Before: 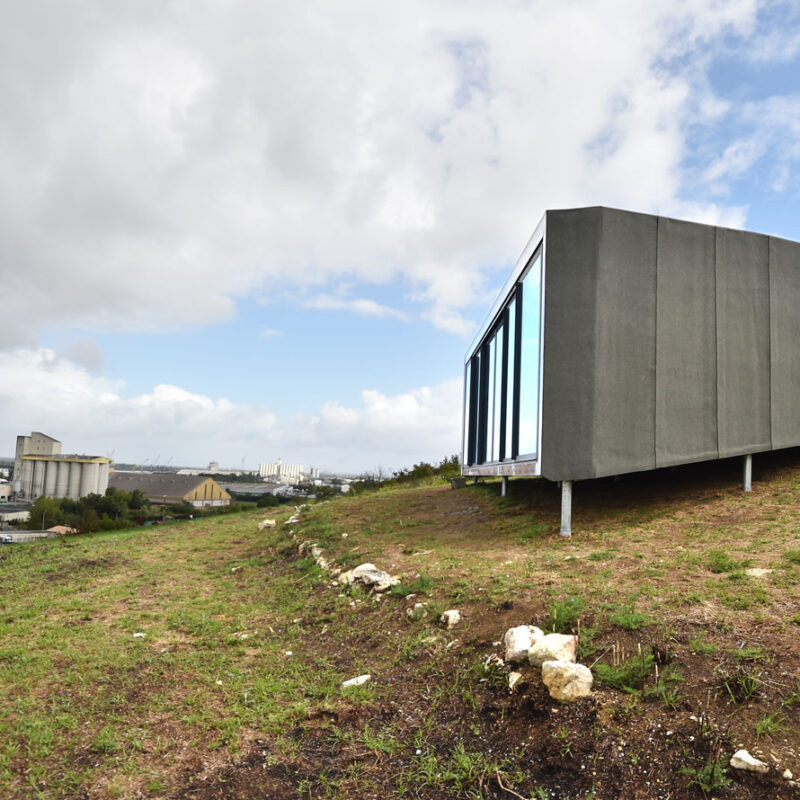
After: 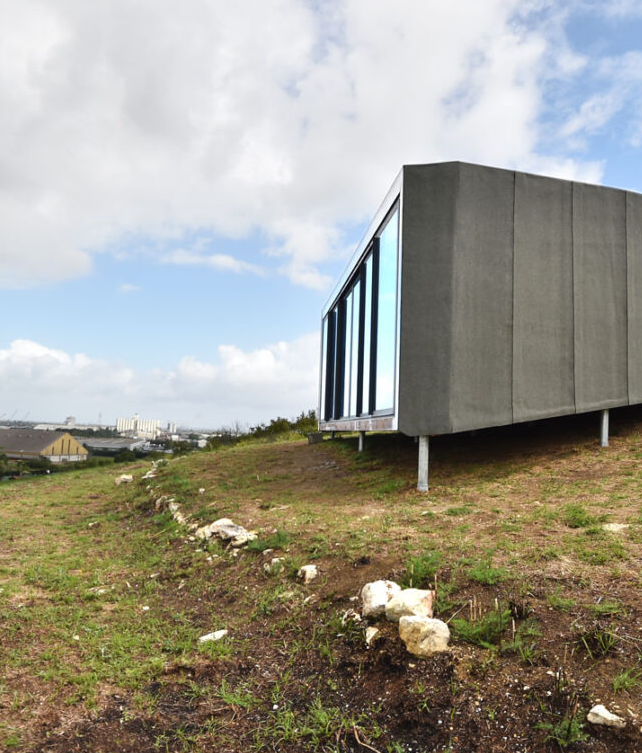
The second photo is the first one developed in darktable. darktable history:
crop and rotate: left 17.963%, top 5.772%, right 1.749%
